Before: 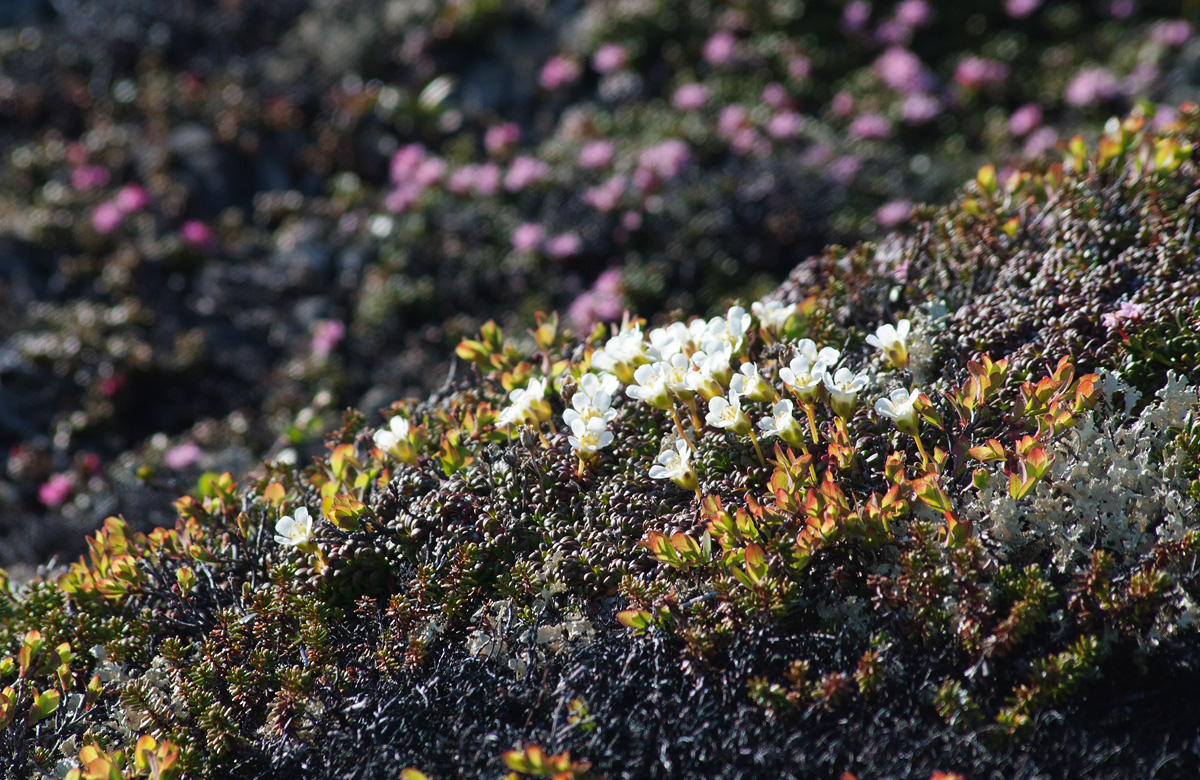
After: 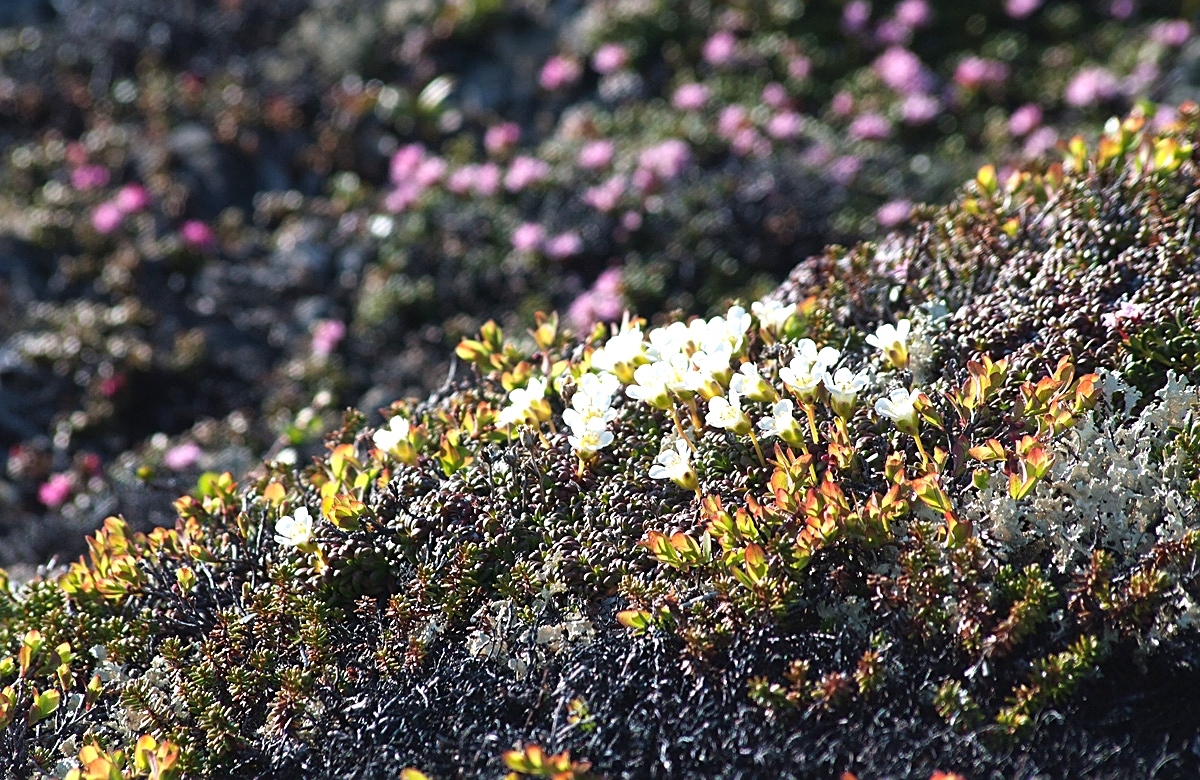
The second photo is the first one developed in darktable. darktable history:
exposure: exposure 0.716 EV, compensate highlight preservation false
levels: mode automatic, white 99.88%
sharpen: on, module defaults
